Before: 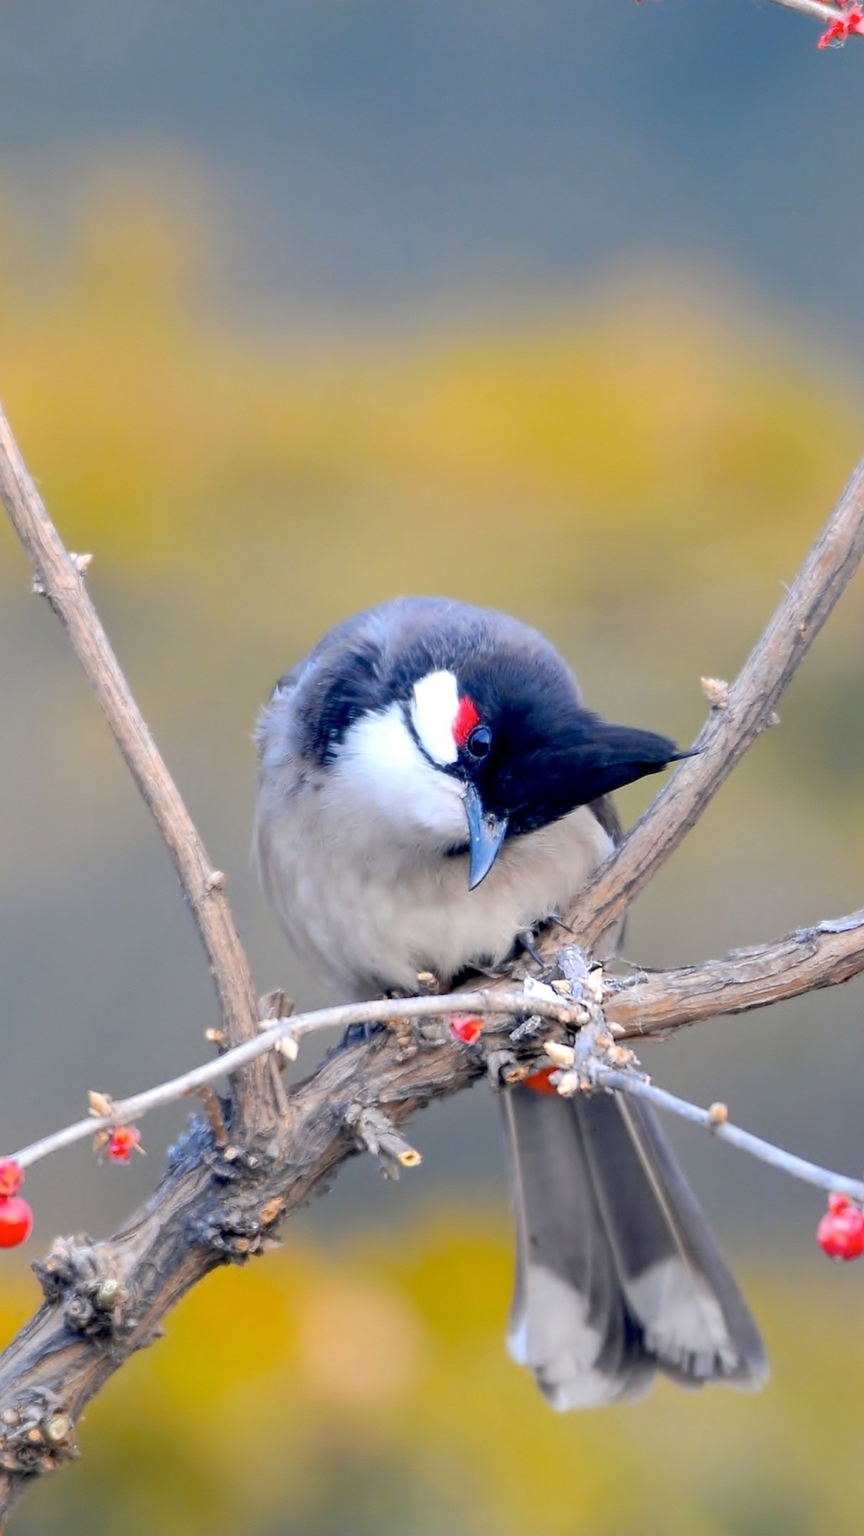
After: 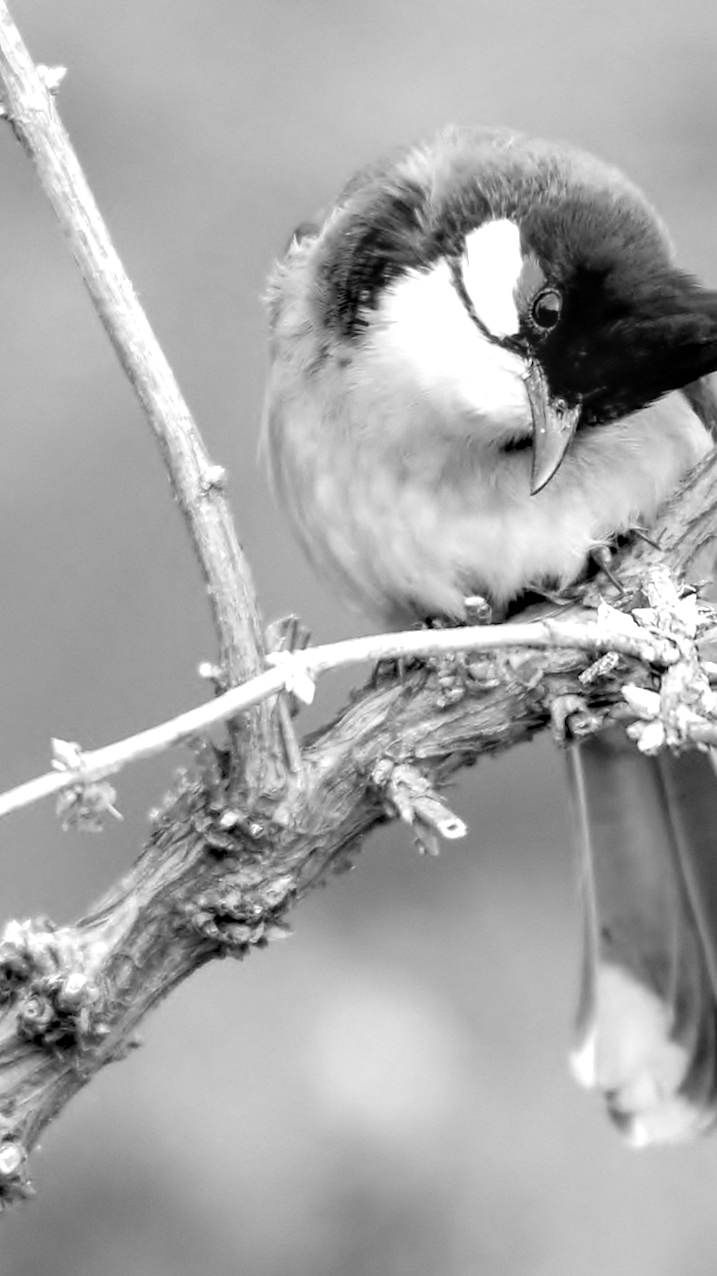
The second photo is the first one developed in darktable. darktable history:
local contrast: detail 130%
crop and rotate: angle -0.82°, left 3.85%, top 31.828%, right 27.992%
exposure: black level correction 0.001, exposure 0.5 EV, compensate exposure bias true, compensate highlight preservation false
monochrome: on, module defaults
